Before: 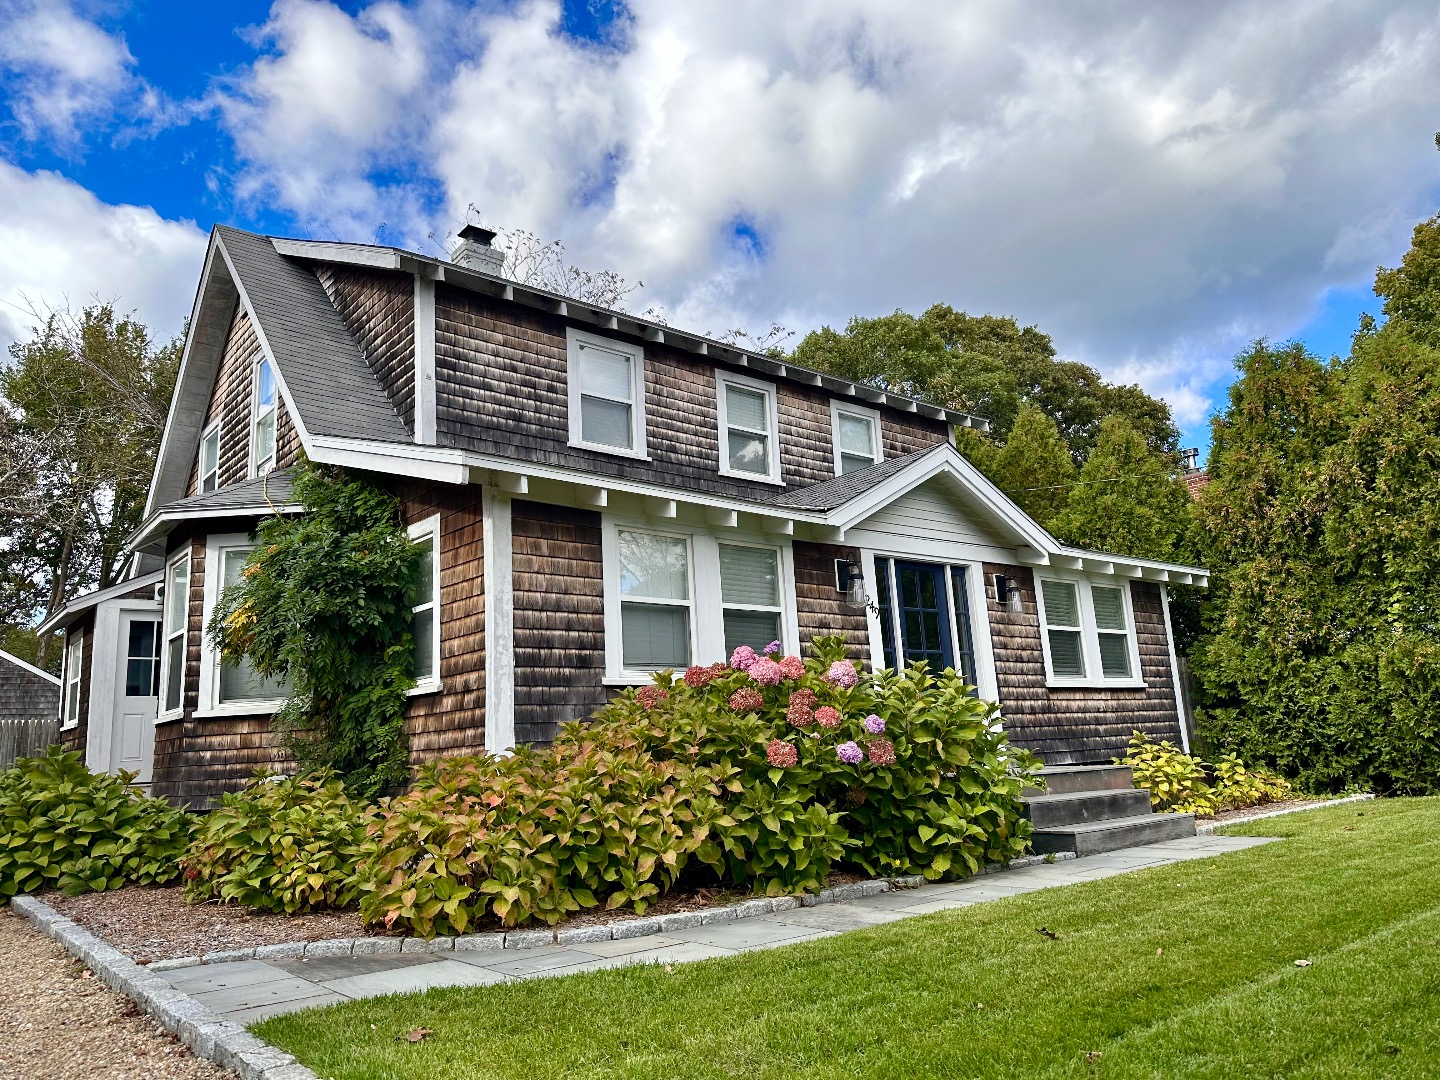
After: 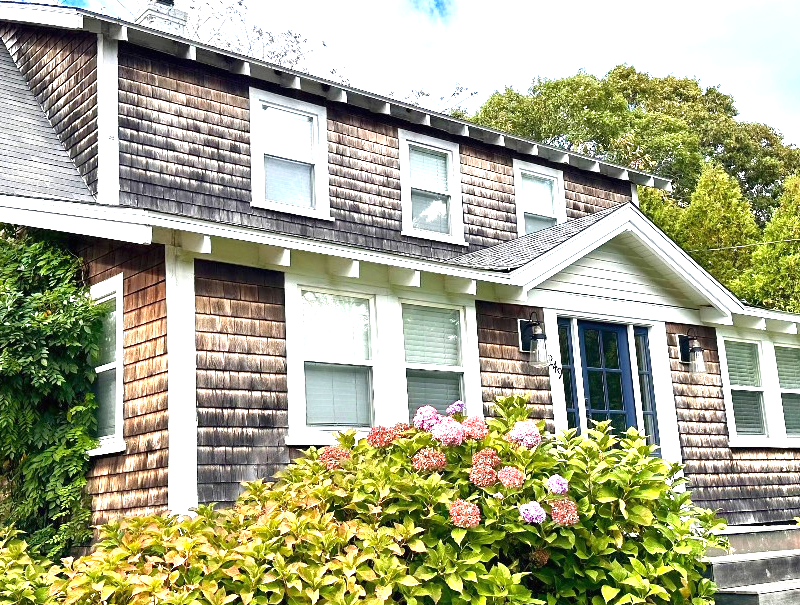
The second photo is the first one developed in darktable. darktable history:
crop and rotate: left 22.028%, top 22.304%, right 22.367%, bottom 21.643%
exposure: black level correction 0, exposure 1.675 EV, compensate highlight preservation false
